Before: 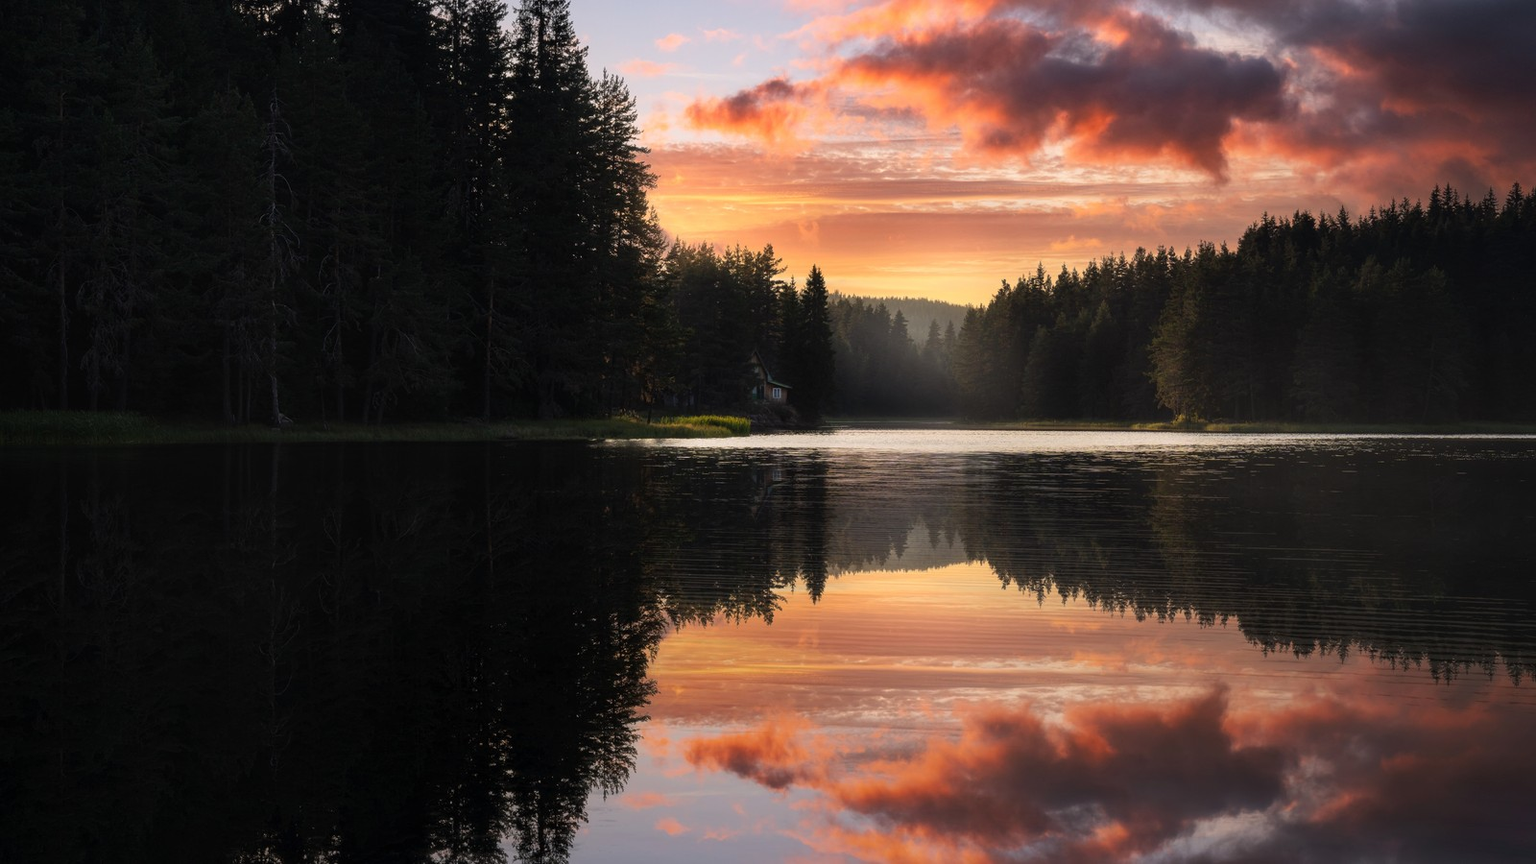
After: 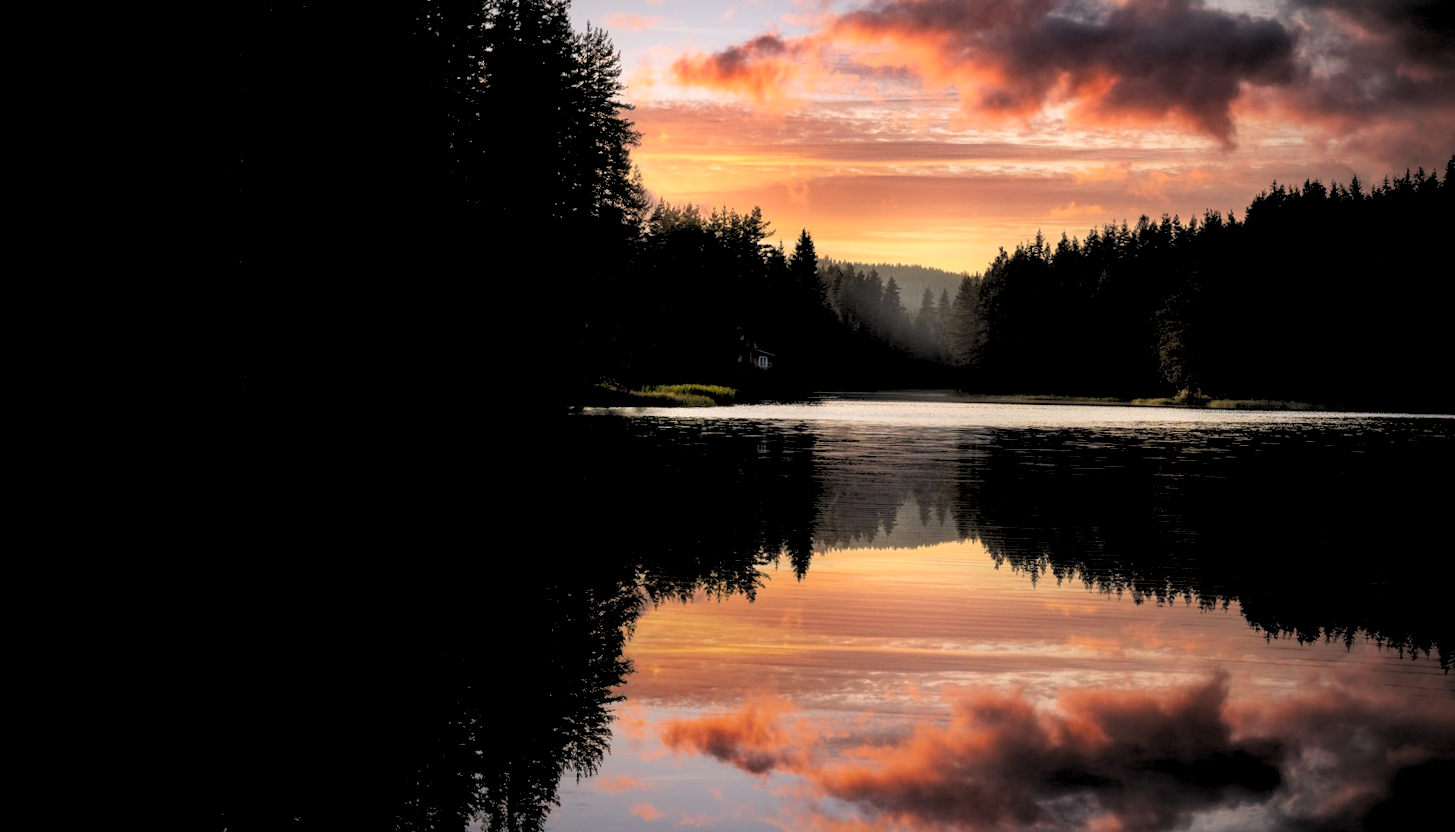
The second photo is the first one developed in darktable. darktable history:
vignetting: fall-off start 87%, automatic ratio true
rotate and perspective: rotation 0.8°, automatic cropping off
rgb levels: levels [[0.029, 0.461, 0.922], [0, 0.5, 1], [0, 0.5, 1]]
crop: left 3.305%, top 6.436%, right 6.389%, bottom 3.258%
